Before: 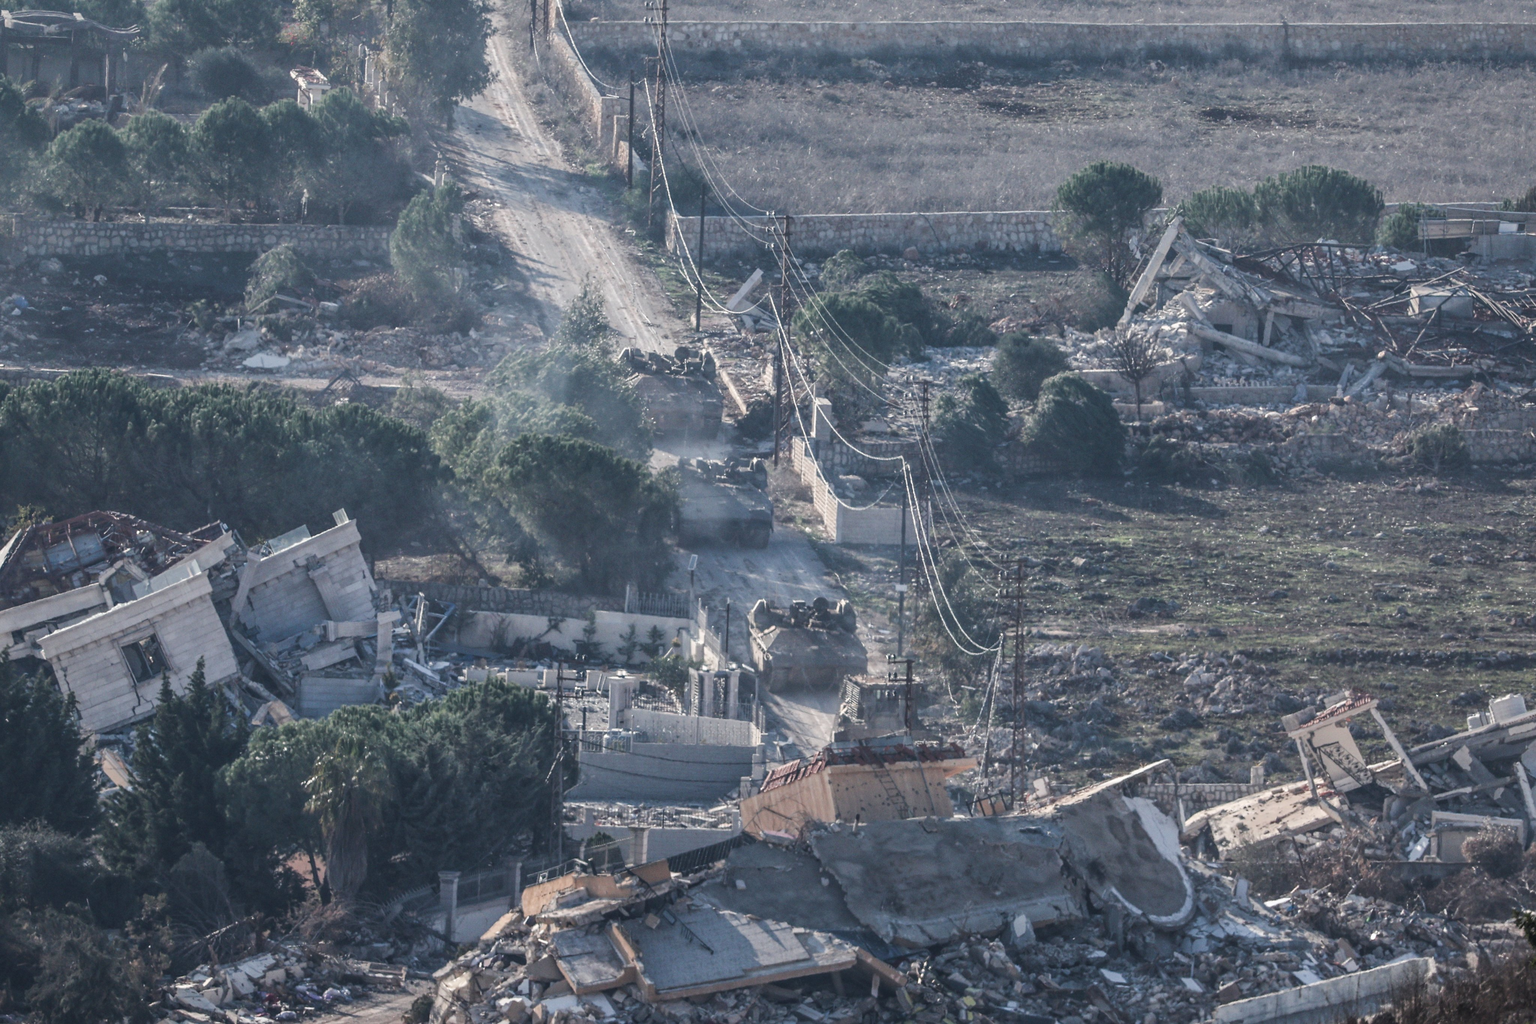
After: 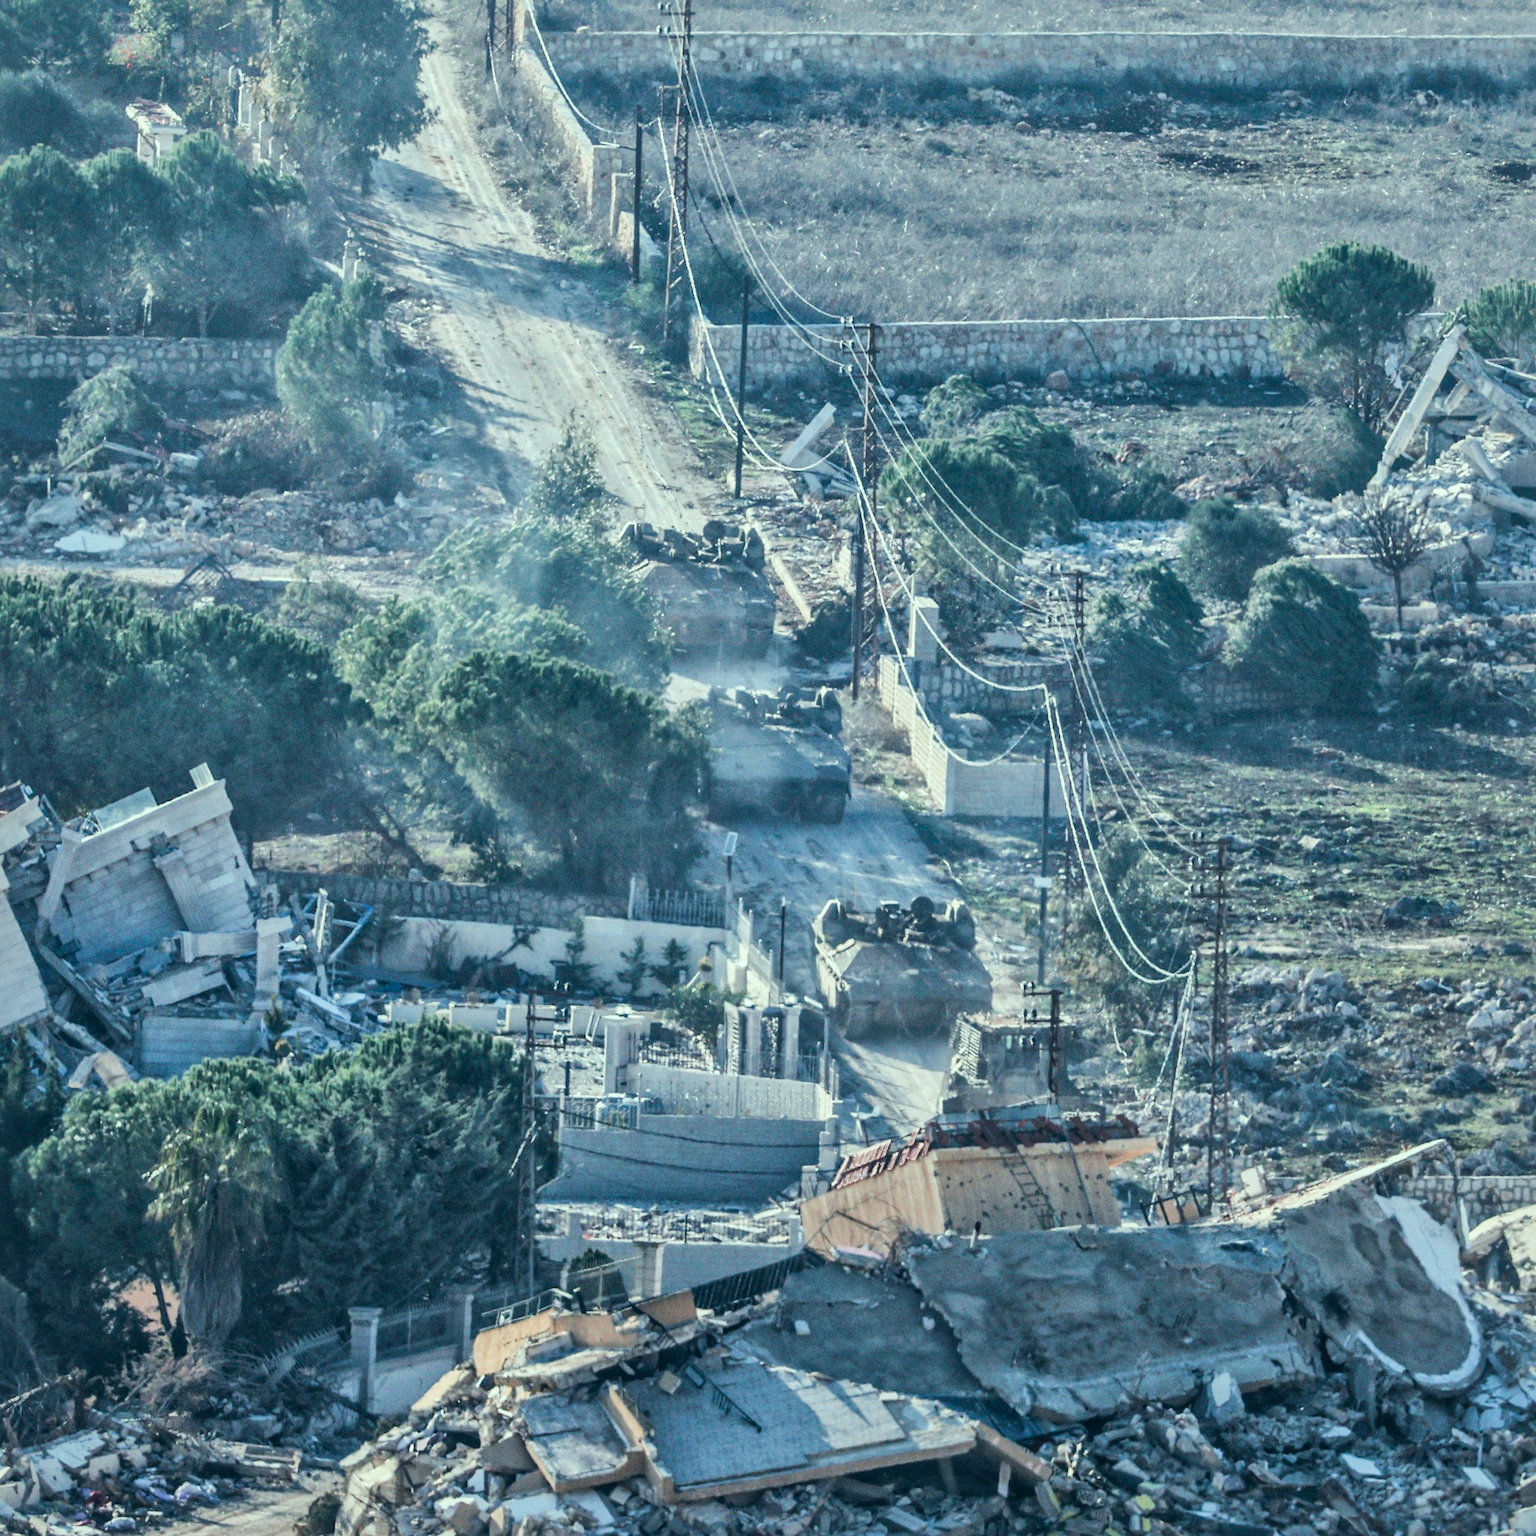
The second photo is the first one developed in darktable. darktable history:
local contrast: mode bilateral grid, contrast 21, coarseness 49, detail 171%, midtone range 0.2
exposure: exposure 0.567 EV, compensate highlight preservation false
filmic rgb: black relative exposure -7.65 EV, white relative exposure 4.56 EV, hardness 3.61, contrast 1.057
crop and rotate: left 13.446%, right 19.897%
color correction: highlights a* -7.64, highlights b* 1.51, shadows a* -2.85, saturation 1.4
